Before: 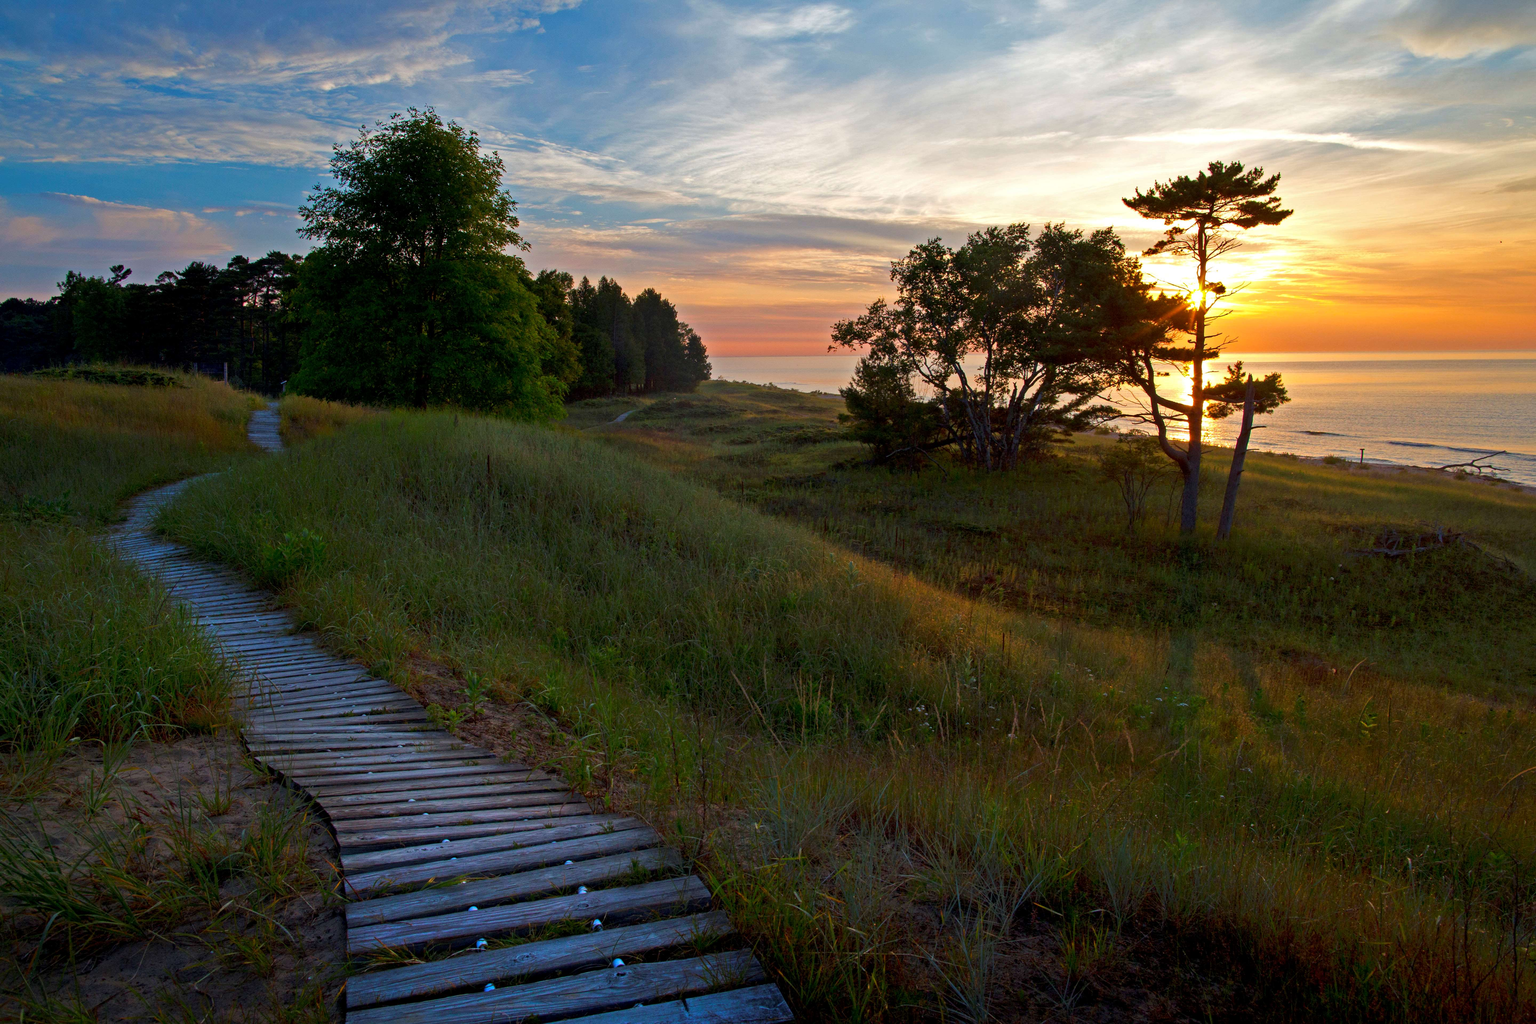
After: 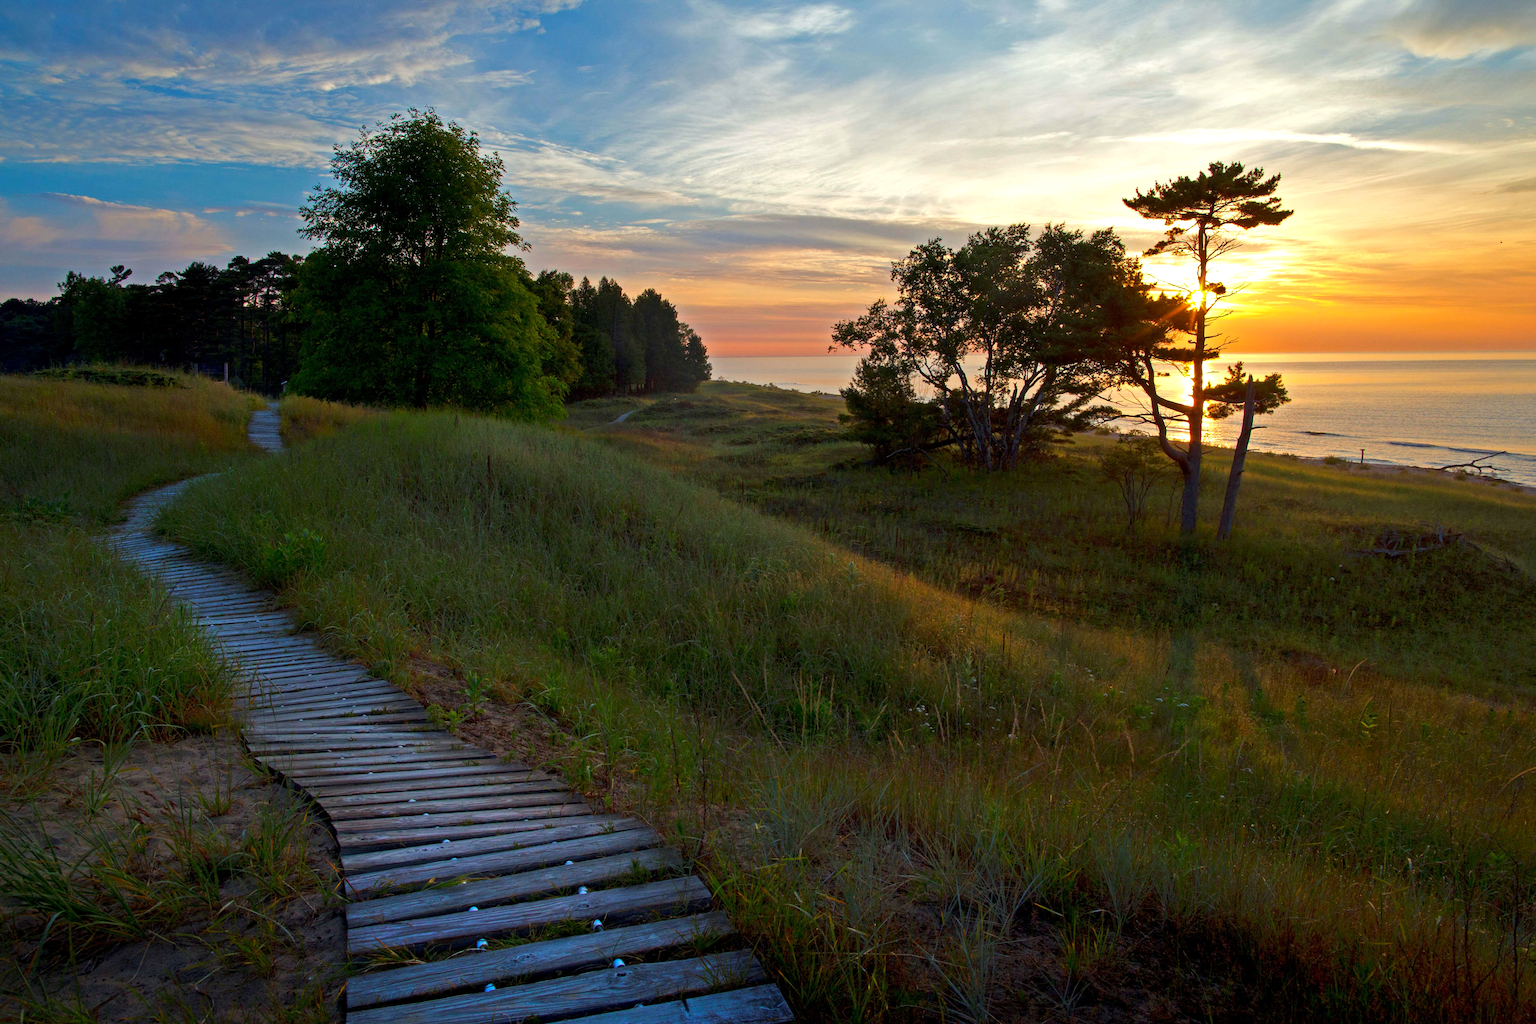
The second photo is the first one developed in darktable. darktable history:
exposure: exposure 0.128 EV, compensate highlight preservation false
color correction: highlights a* -2.68, highlights b* 2.57
